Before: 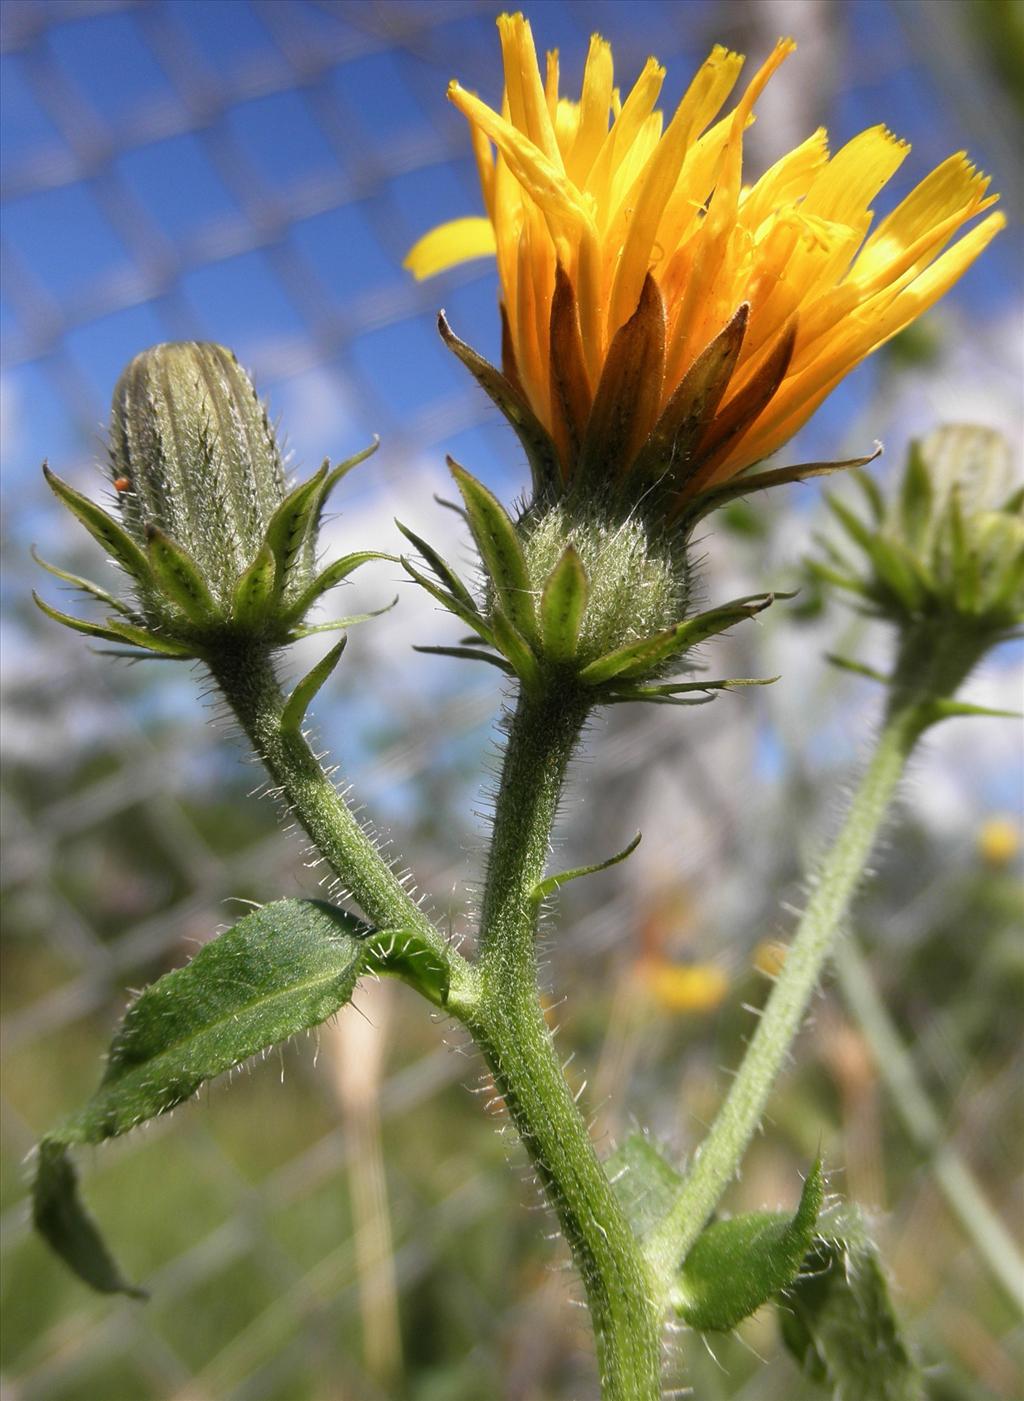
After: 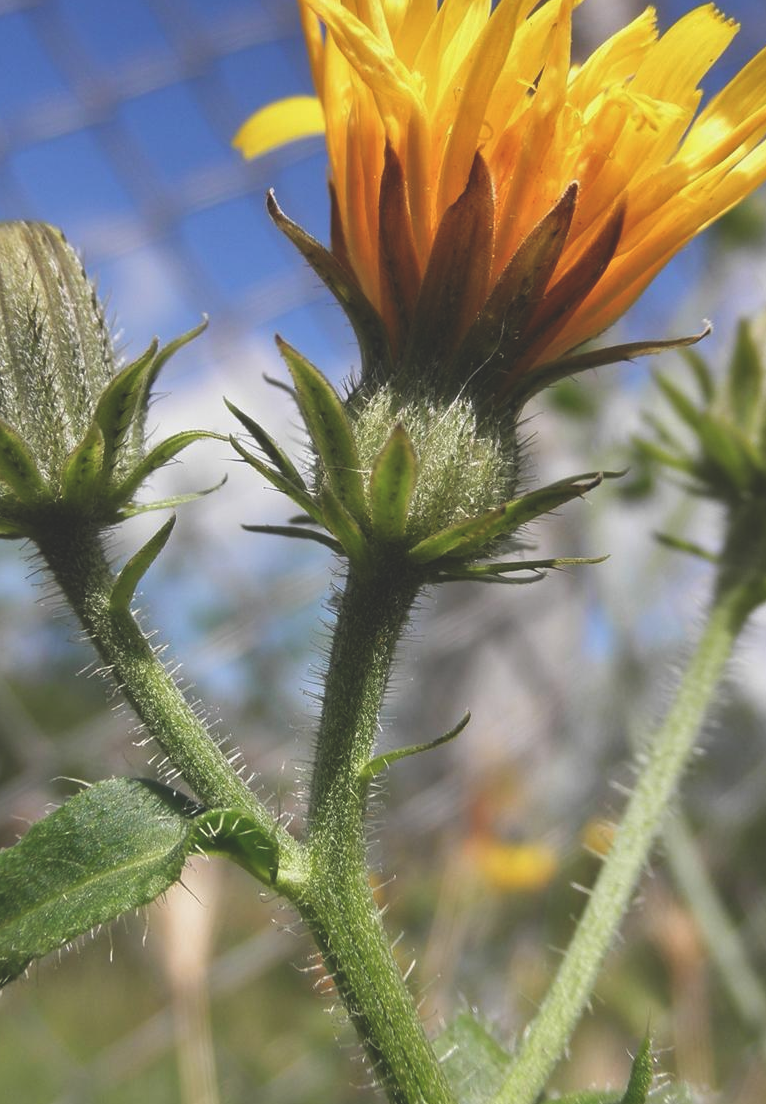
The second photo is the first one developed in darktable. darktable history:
exposure: black level correction -0.025, exposure -0.117 EV, compensate highlight preservation false
shadows and highlights: highlights color adjustment 0%, low approximation 0.01, soften with gaussian
crop: left 16.768%, top 8.653%, right 8.362%, bottom 12.485%
tone curve: curves: ch0 [(0, 0) (0.003, 0.003) (0.011, 0.011) (0.025, 0.025) (0.044, 0.044) (0.069, 0.069) (0.1, 0.099) (0.136, 0.135) (0.177, 0.176) (0.224, 0.223) (0.277, 0.275) (0.335, 0.333) (0.399, 0.396) (0.468, 0.465) (0.543, 0.545) (0.623, 0.625) (0.709, 0.71) (0.801, 0.801) (0.898, 0.898) (1, 1)], preserve colors none
